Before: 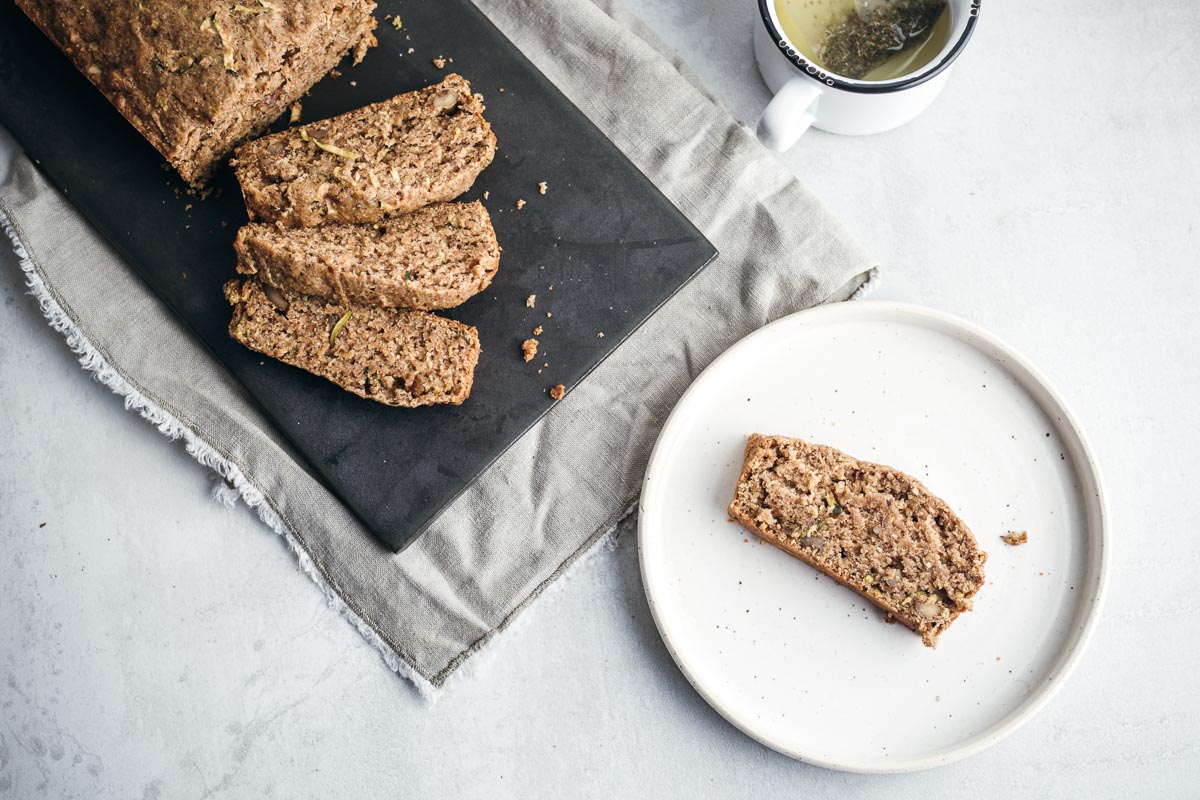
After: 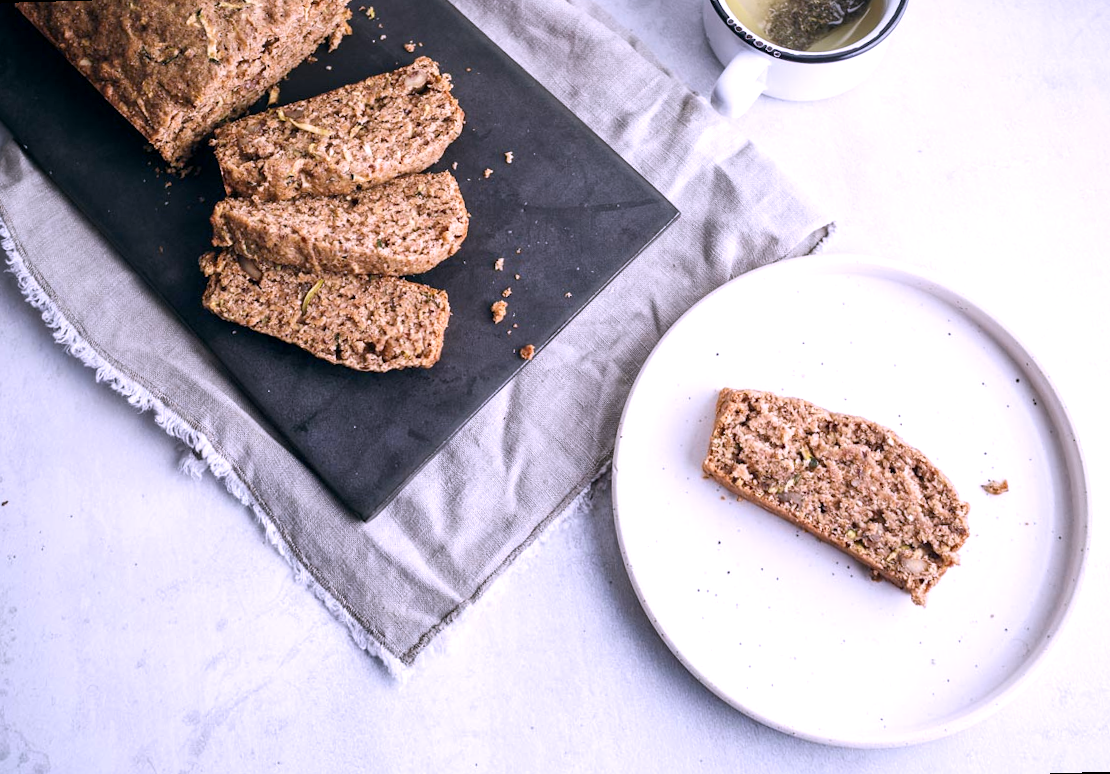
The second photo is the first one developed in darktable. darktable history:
rotate and perspective: rotation -1.68°, lens shift (vertical) -0.146, crop left 0.049, crop right 0.912, crop top 0.032, crop bottom 0.96
exposure: black level correction 0.002, exposure 0.15 EV, compensate highlight preservation false
white balance: red 1.042, blue 1.17
